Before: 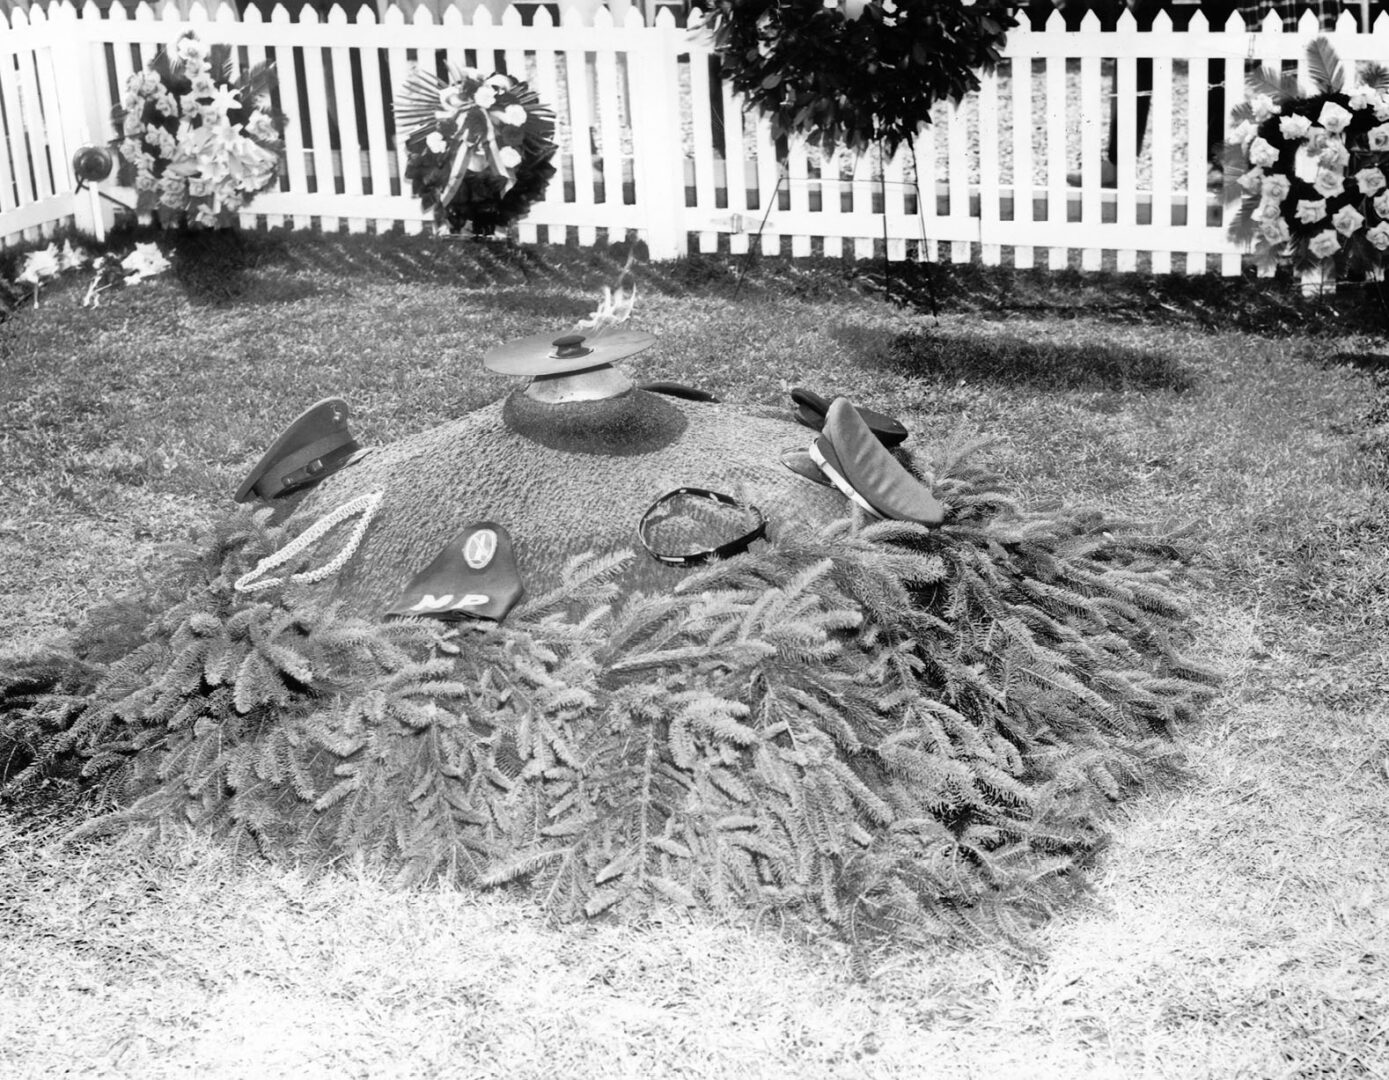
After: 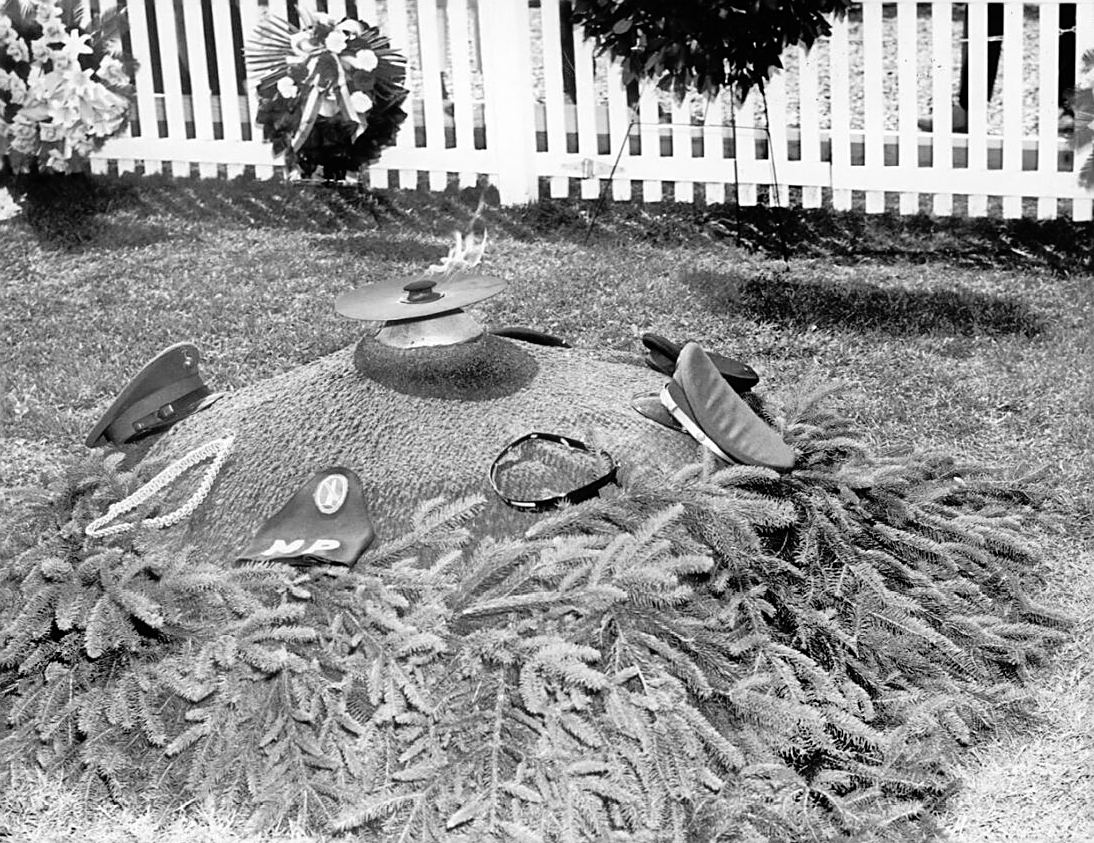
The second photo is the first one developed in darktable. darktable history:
rgb curve: curves: ch0 [(0, 0) (0.136, 0.078) (0.262, 0.245) (0.414, 0.42) (1, 1)], compensate middle gray true, preserve colors basic power
crop and rotate: left 10.77%, top 5.1%, right 10.41%, bottom 16.76%
sharpen: on, module defaults
